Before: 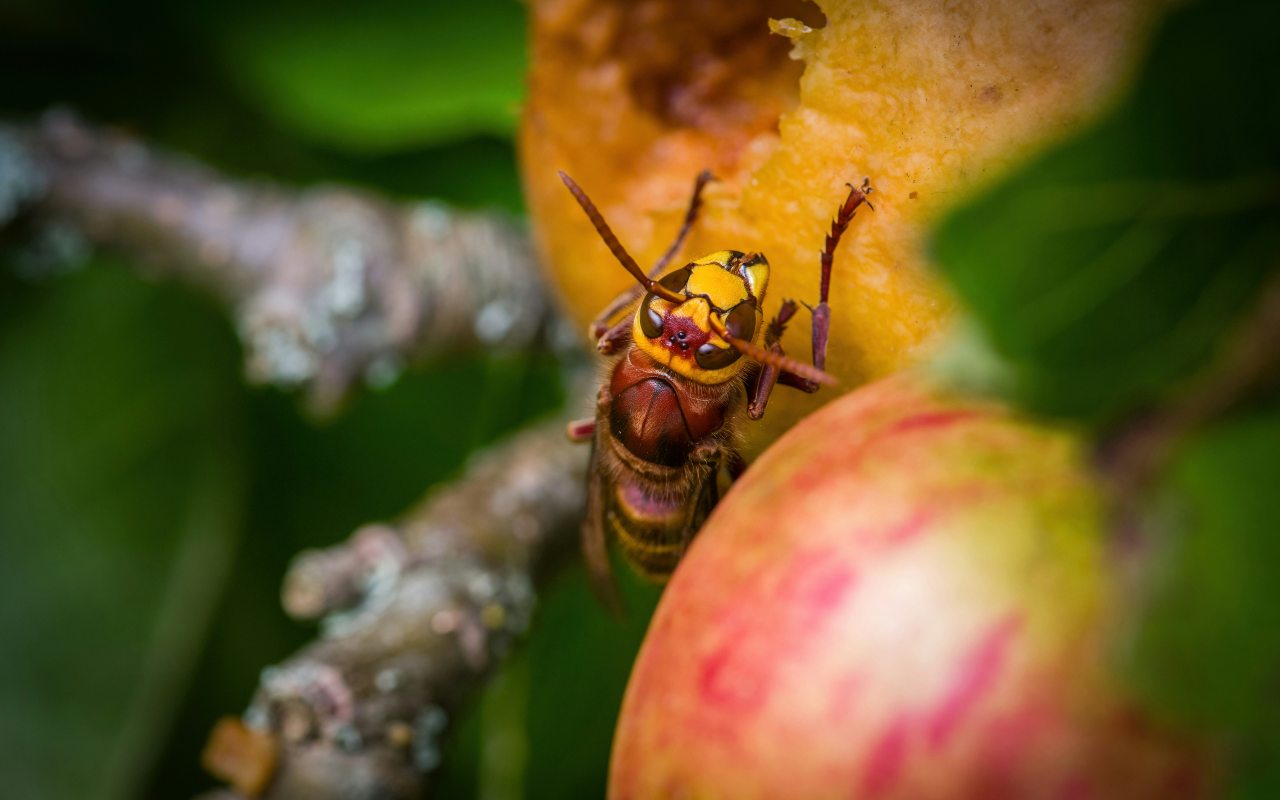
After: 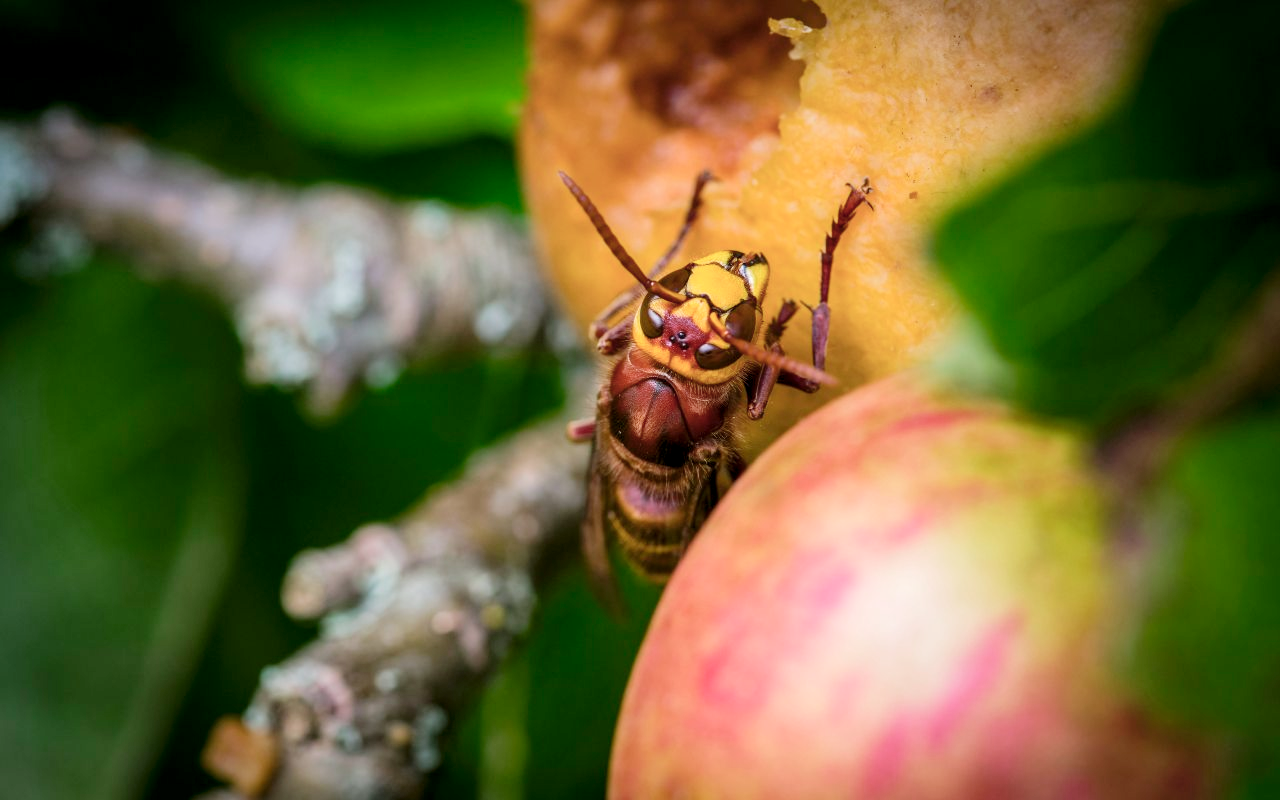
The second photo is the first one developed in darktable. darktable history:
tone curve: curves: ch0 [(0, 0) (0.003, 0.004) (0.011, 0.015) (0.025, 0.033) (0.044, 0.059) (0.069, 0.093) (0.1, 0.133) (0.136, 0.182) (0.177, 0.237) (0.224, 0.3) (0.277, 0.369) (0.335, 0.437) (0.399, 0.511) (0.468, 0.584) (0.543, 0.656) (0.623, 0.729) (0.709, 0.8) (0.801, 0.872) (0.898, 0.935) (1, 1)], preserve colors none
color look up table: target L [63.26, 44.74, 32.32, 100, 80.64, 70.69, 61, 57.15, 50.2, 42.87, 44.09, 35.9, 25.85, 70.95, 58.8, 50.95, 48.89, 25.22, 24.47, 11.12, 63.76, 48.55, 43.21, 26.97, 0 ×25], target a [-22.8, -33.59, -9.542, -0.001, 0.222, 0.956, 17.61, 19.38, 33.94, -0.132, 45.24, 46.43, 12.47, -0.48, -0.513, 7.446, 46.94, 21.12, 8.995, -0.284, -30.65, -24.8, -4.016, -0.879, 0 ×25], target b [52.11, 31.29, 19.31, 0.011, 1.203, 68.66, 57.27, 13.24, 43.39, 0.051, 10.71, 18.19, 9.966, -0.761, -0.58, -24.95, -18.8, -16.95, -42.97, 1.078, 0.394, -22.83, -21.94, 0.576, 0 ×25], num patches 24
